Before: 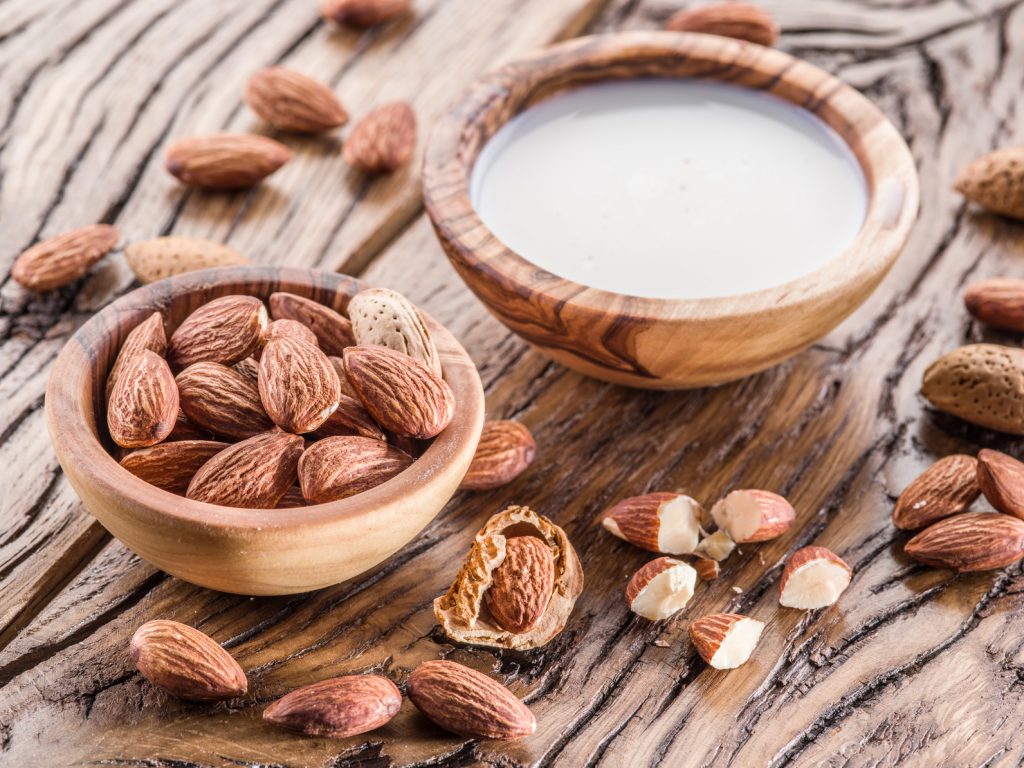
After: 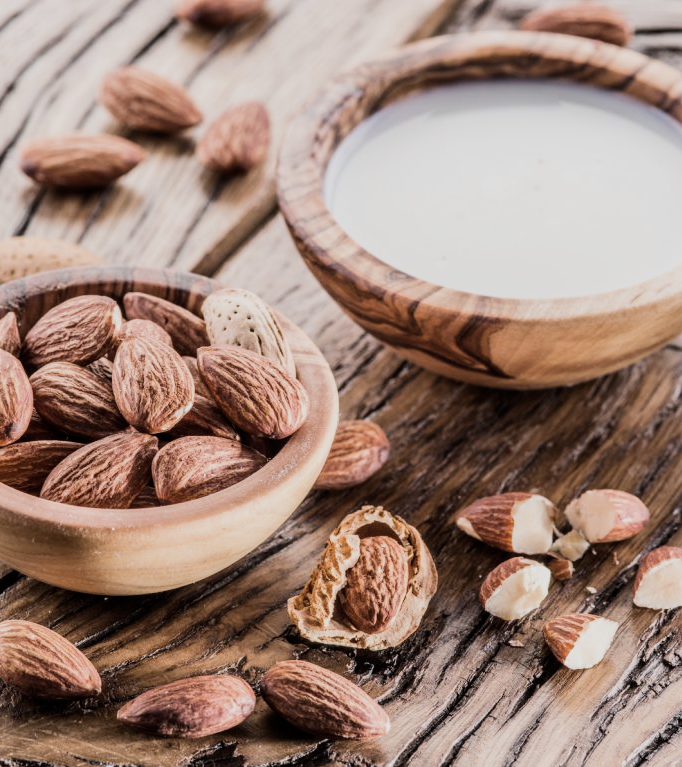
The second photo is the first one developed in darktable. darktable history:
crop and rotate: left 14.292%, right 19.041%
shadows and highlights: shadows 30.86, highlights 0, soften with gaussian
filmic rgb: black relative exposure -7.5 EV, white relative exposure 5 EV, hardness 3.31, contrast 1.3, contrast in shadows safe
contrast brightness saturation: contrast 0.06, brightness -0.01, saturation -0.23
